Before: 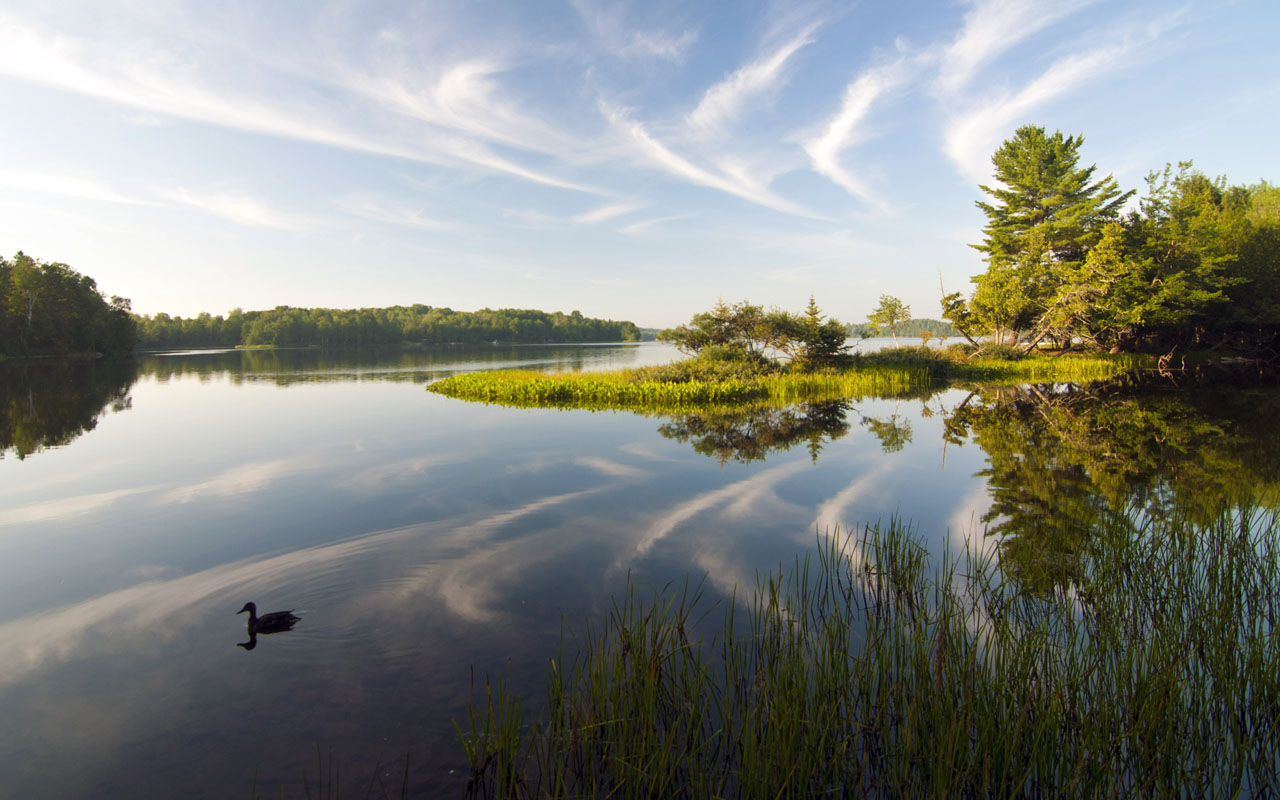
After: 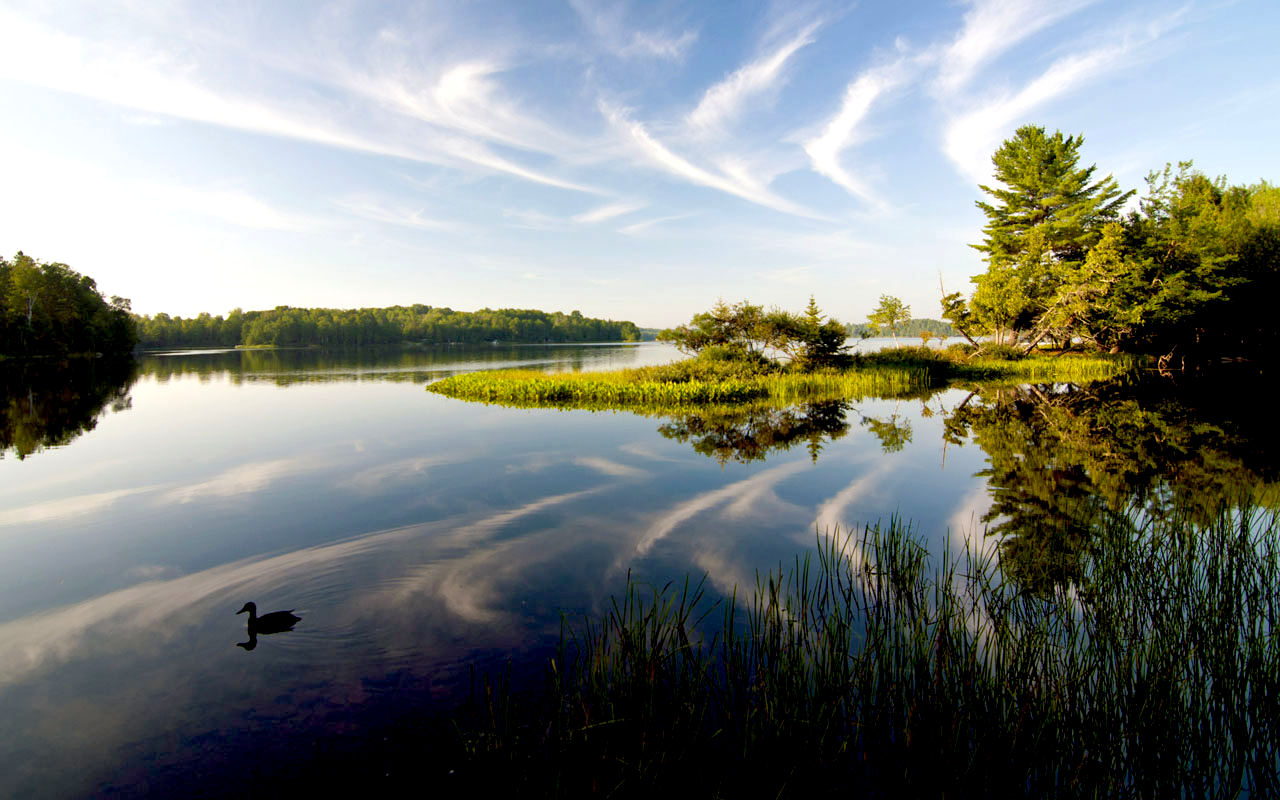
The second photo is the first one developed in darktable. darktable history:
exposure: black level correction 0.025, exposure 0.181 EV, compensate highlight preservation false
haze removal: compatibility mode true, adaptive false
color balance rgb: perceptual saturation grading › global saturation 0.097%
